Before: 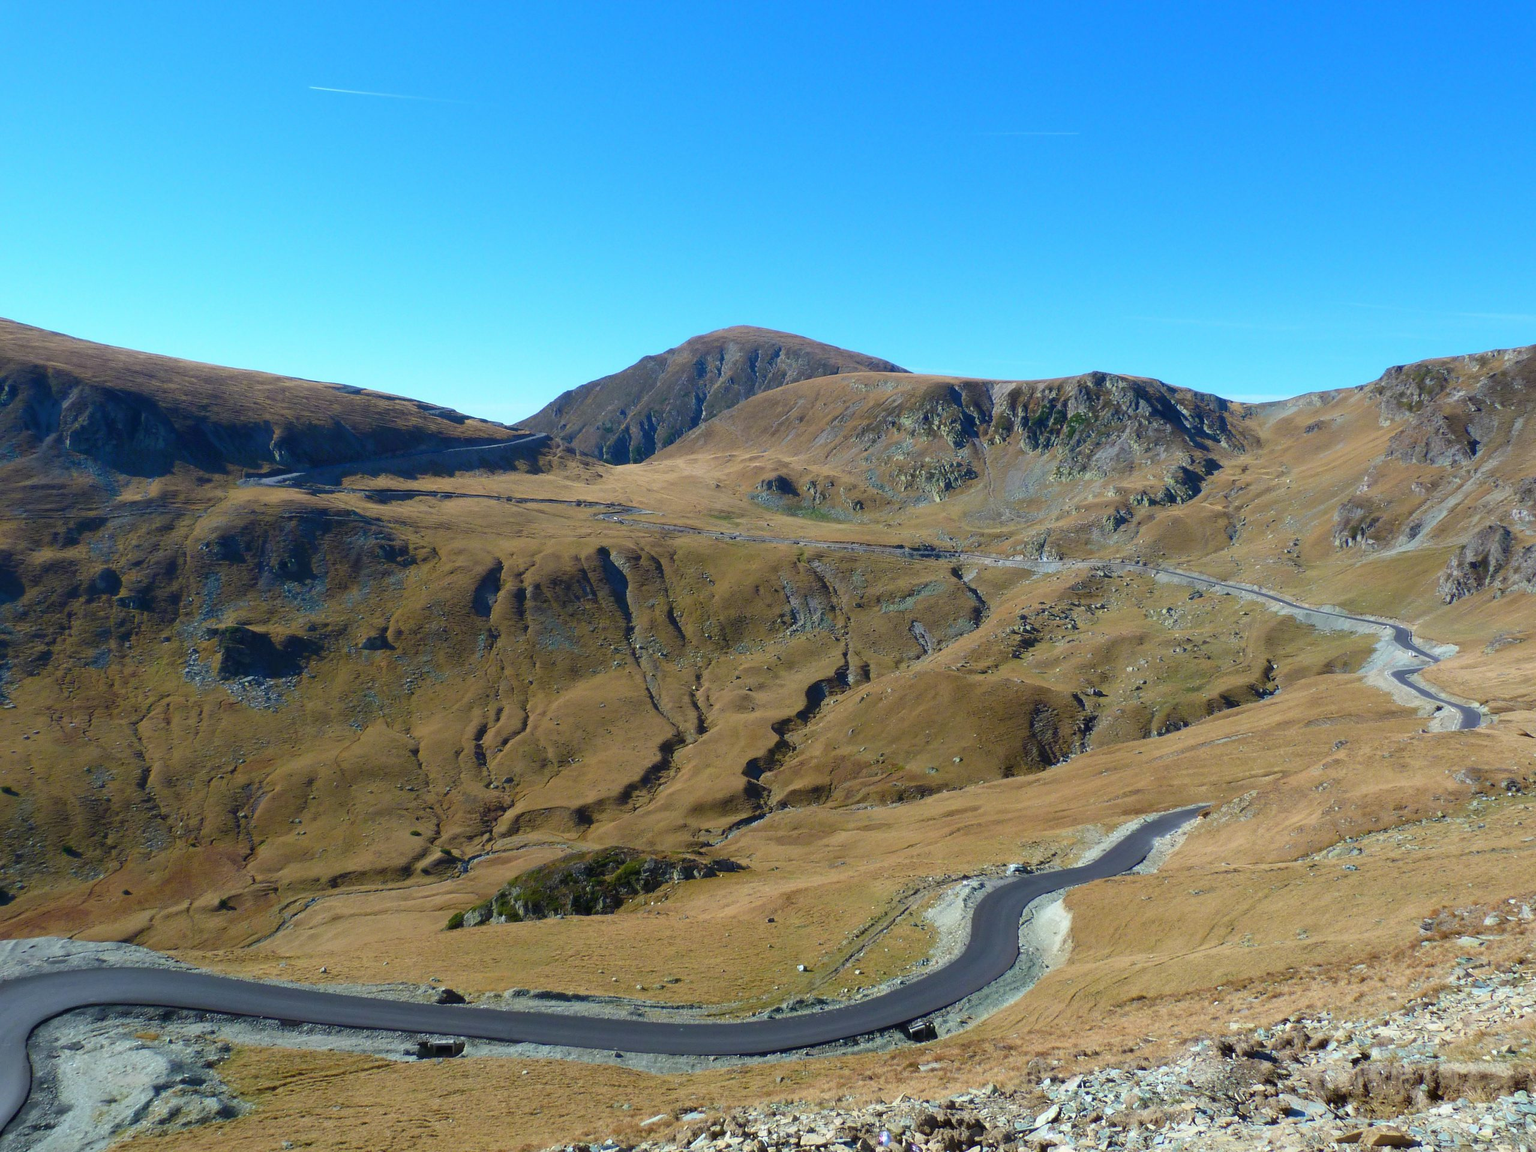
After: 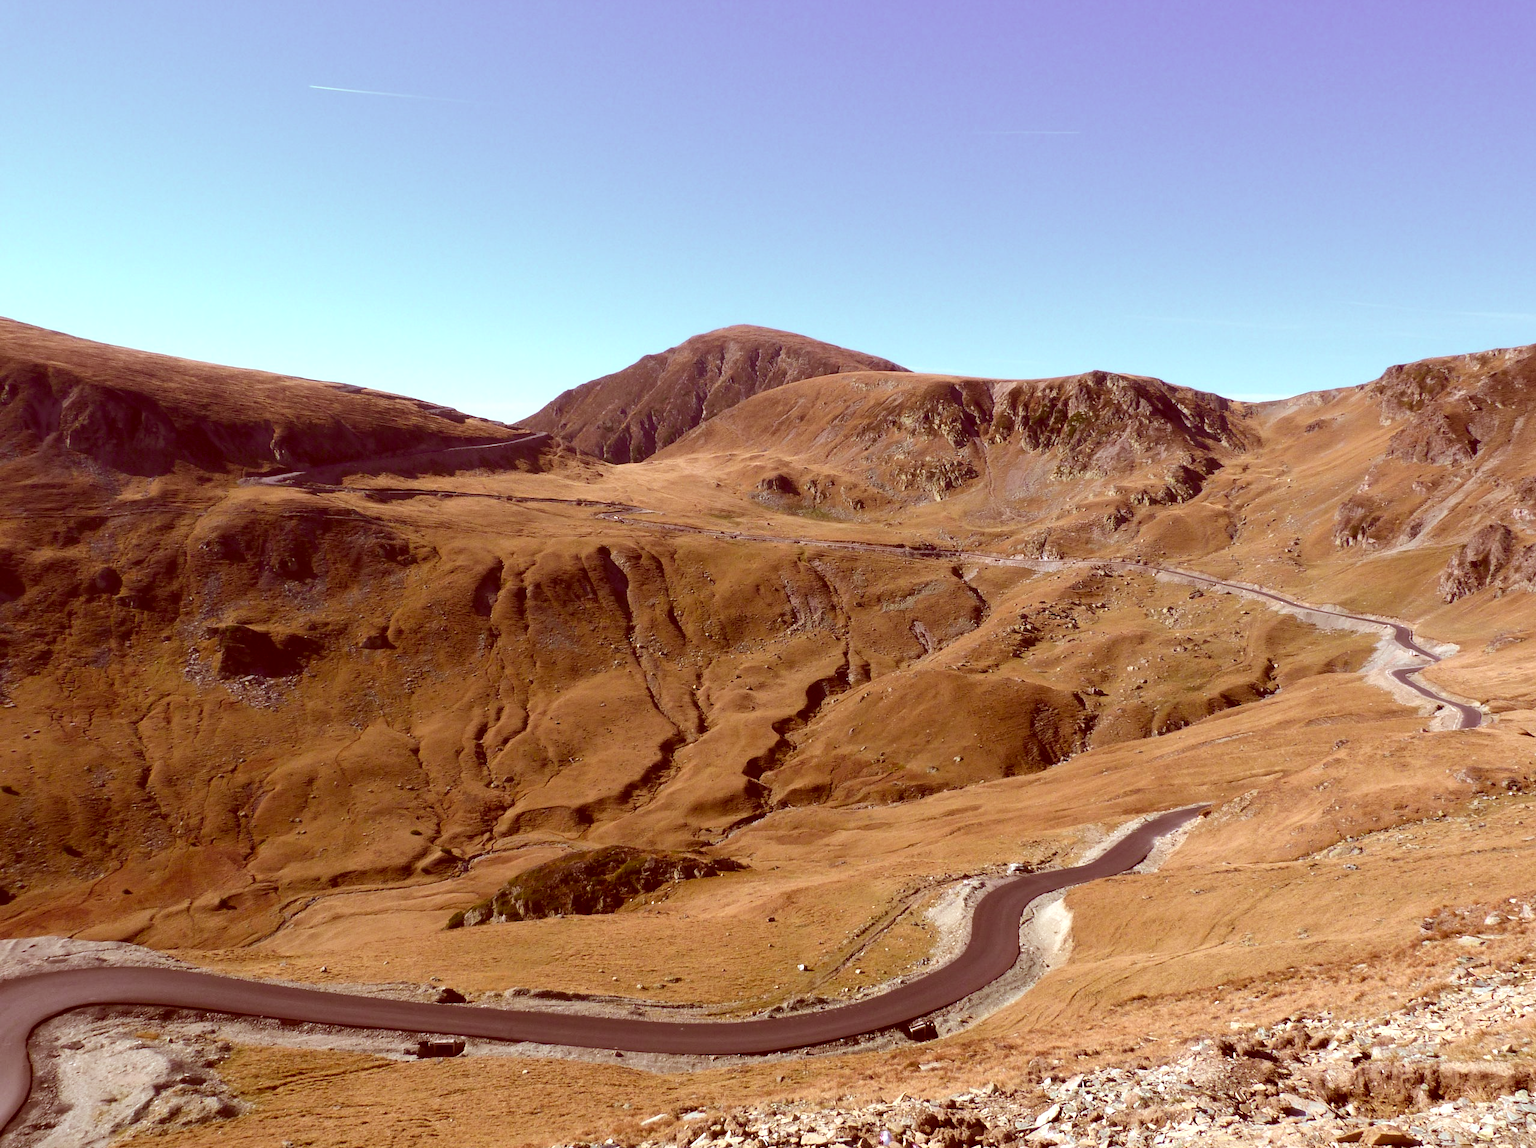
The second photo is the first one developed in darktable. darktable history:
color correction: highlights a* 9.06, highlights b* 8.91, shadows a* 39.83, shadows b* 39.36, saturation 0.768
crop: top 0.145%, bottom 0.157%
tone equalizer: -8 EV -0.429 EV, -7 EV -0.382 EV, -6 EV -0.322 EV, -5 EV -0.199 EV, -3 EV 0.224 EV, -2 EV 0.338 EV, -1 EV 0.399 EV, +0 EV 0.406 EV, edges refinement/feathering 500, mask exposure compensation -1.57 EV, preserve details no
